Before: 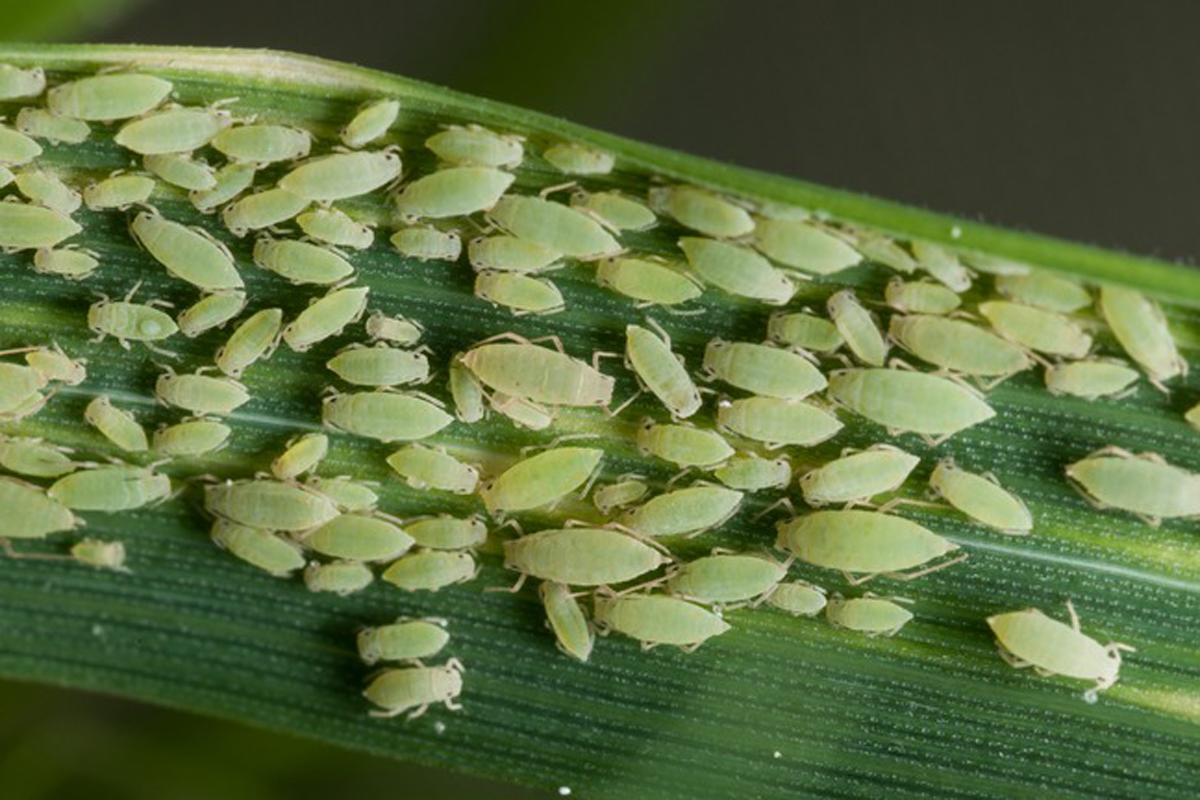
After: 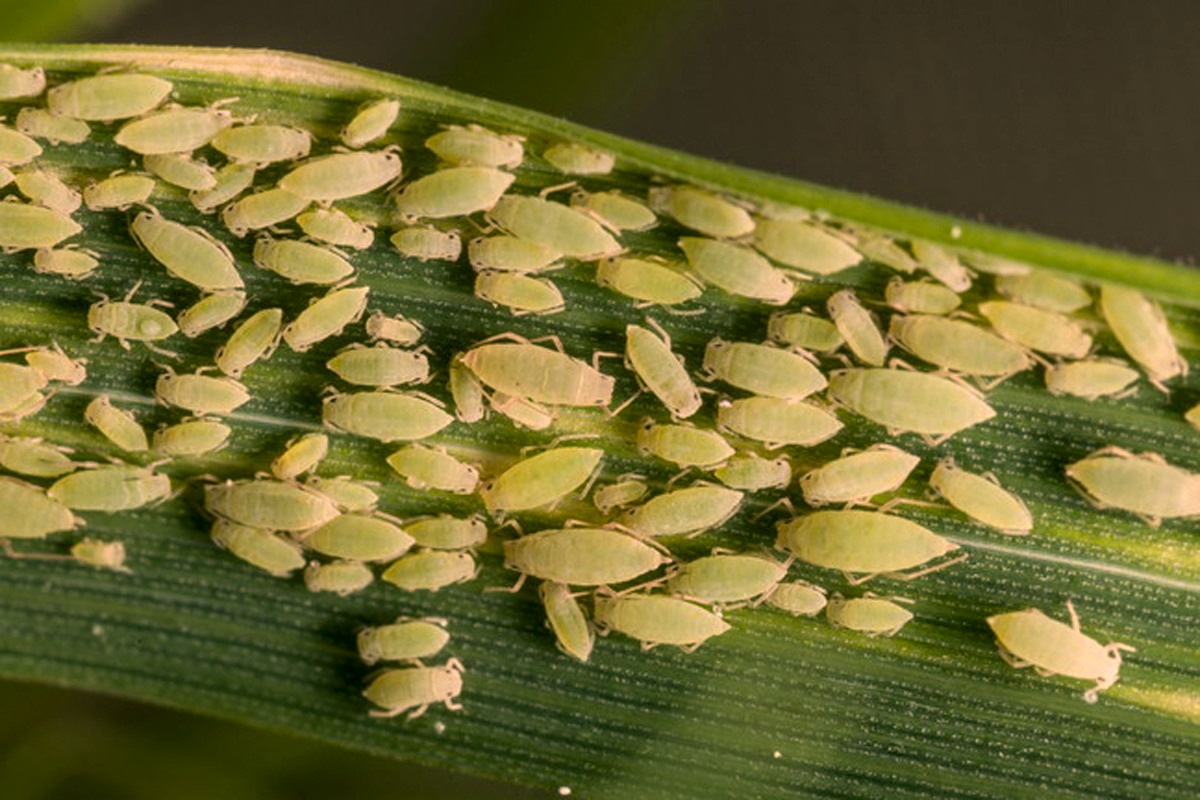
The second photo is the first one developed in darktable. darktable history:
local contrast: on, module defaults
color correction: highlights a* 21.16, highlights b* 19.61
